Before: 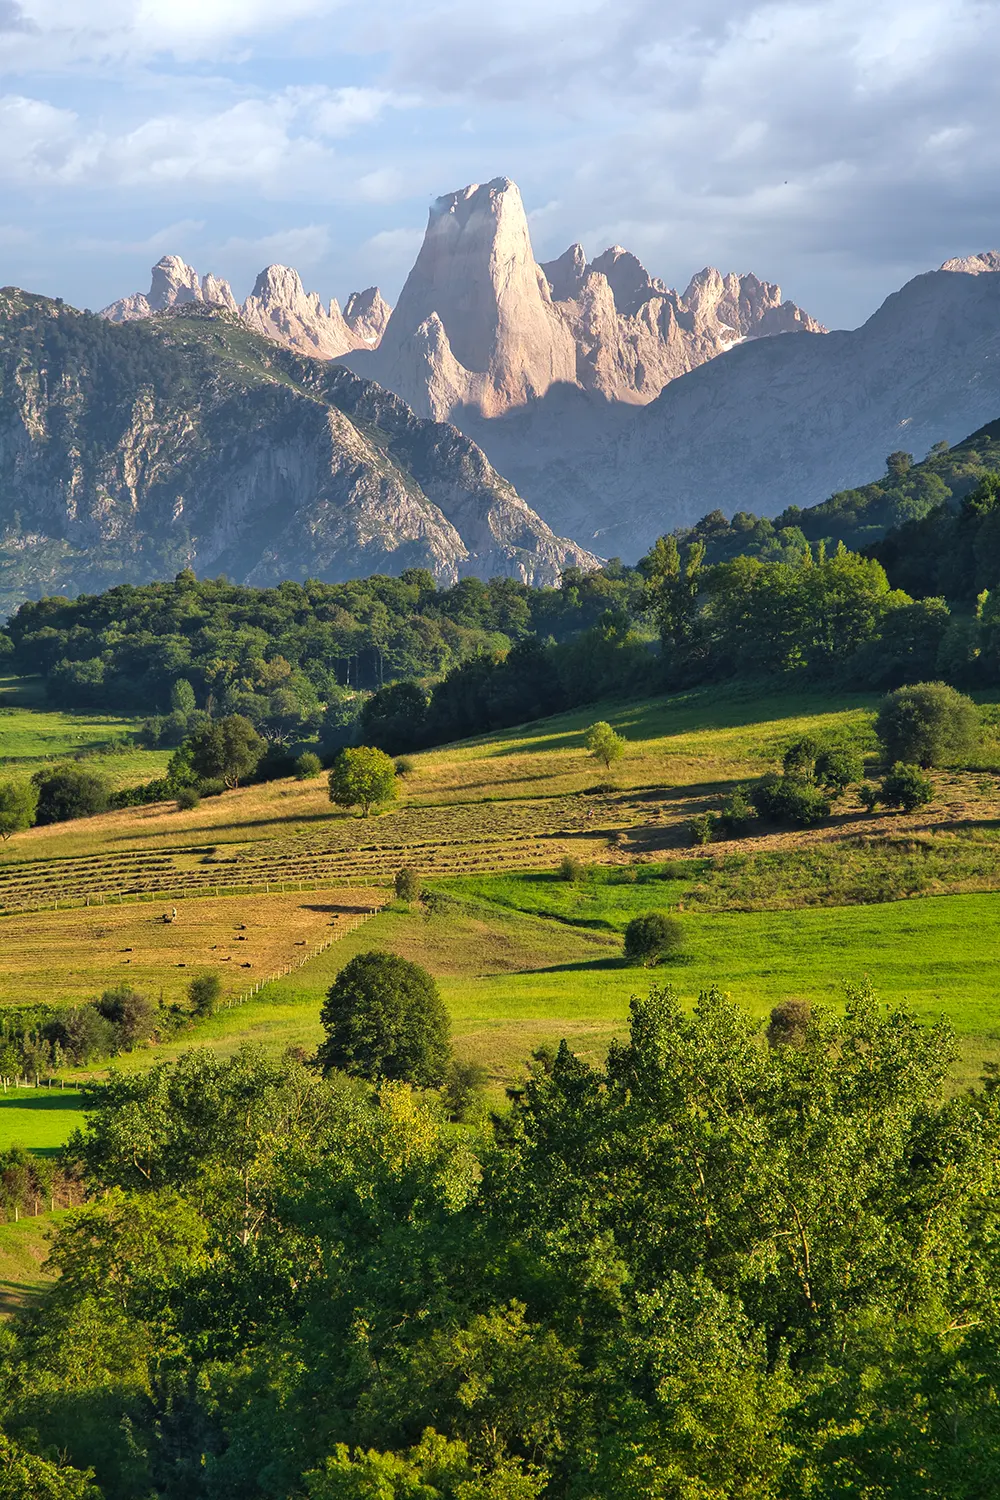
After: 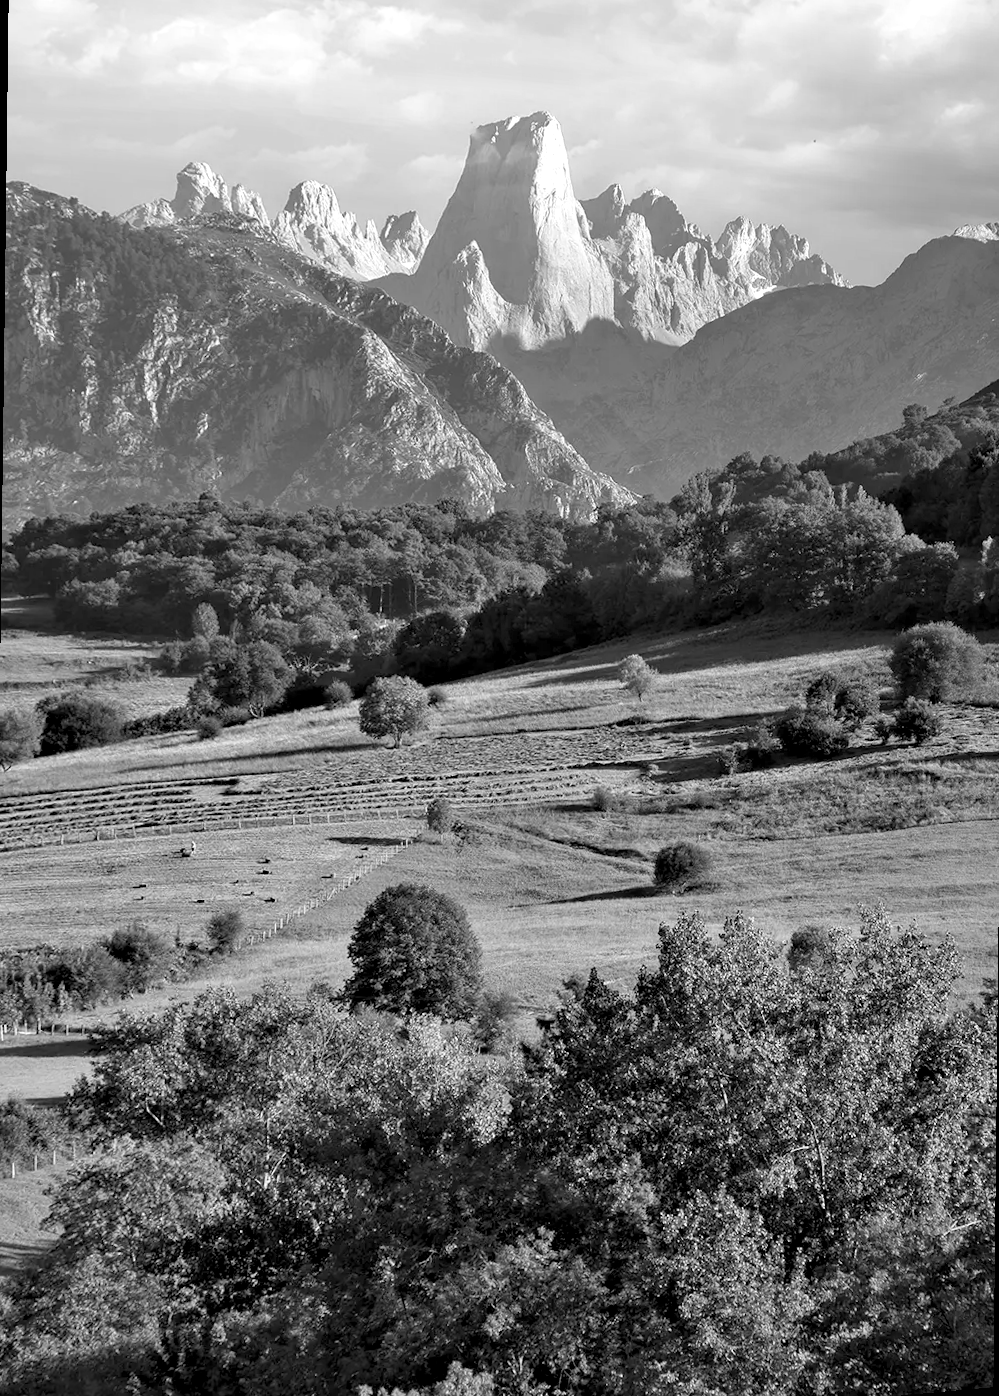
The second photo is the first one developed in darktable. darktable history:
rotate and perspective: rotation 0.679°, lens shift (horizontal) 0.136, crop left 0.009, crop right 0.991, crop top 0.078, crop bottom 0.95
monochrome: on, module defaults
rgb levels: levels [[0.01, 0.419, 0.839], [0, 0.5, 1], [0, 0.5, 1]]
